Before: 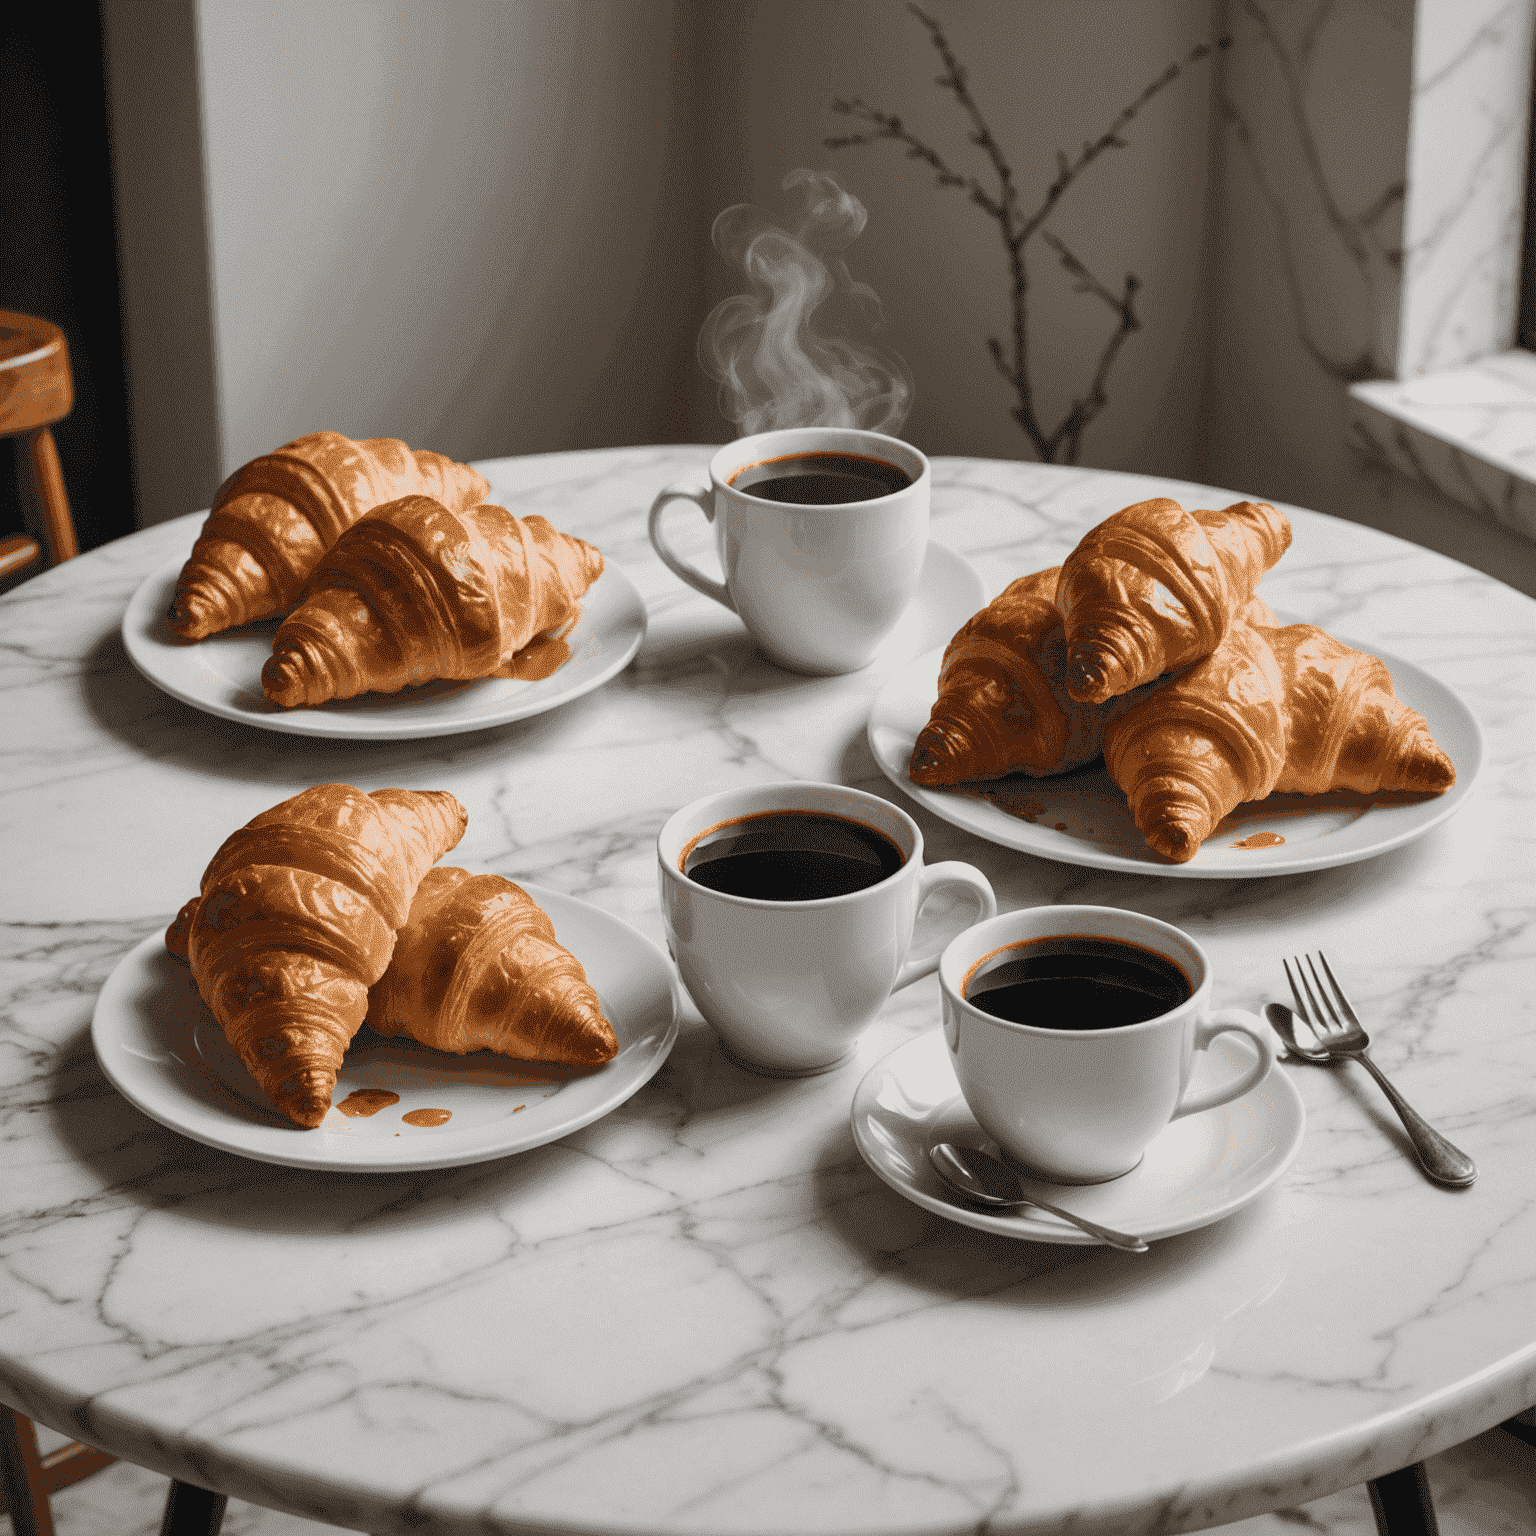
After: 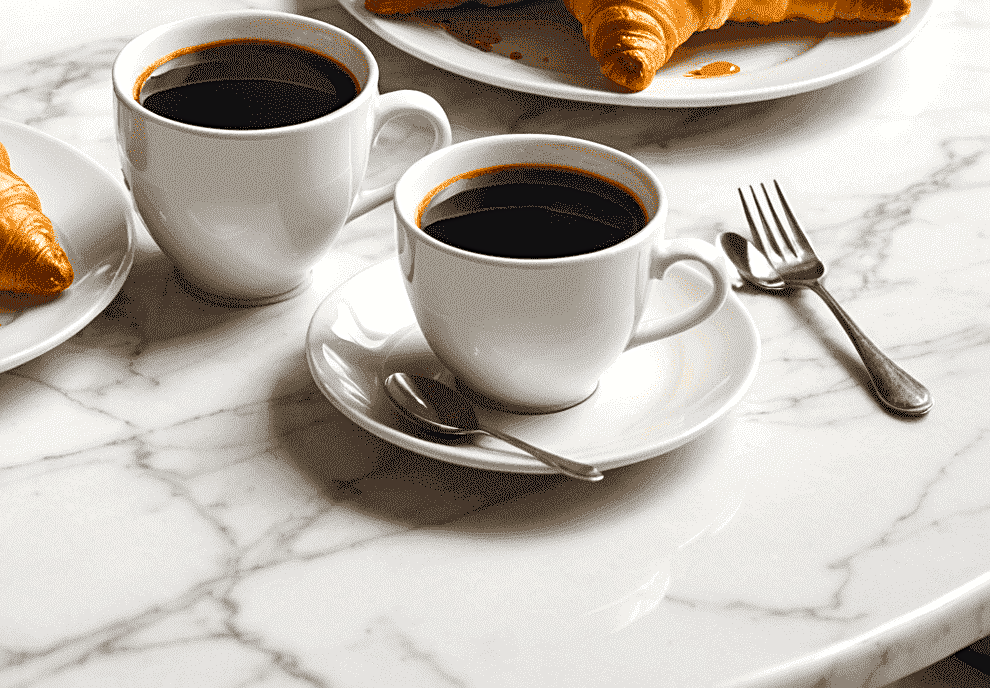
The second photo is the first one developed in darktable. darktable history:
sharpen: radius 2.529, amount 0.323
exposure: black level correction 0.001, exposure 0.5 EV, compensate exposure bias true, compensate highlight preservation false
crop and rotate: left 35.509%, top 50.238%, bottom 4.934%
color balance rgb: perceptual saturation grading › global saturation 20%, global vibrance 20%
